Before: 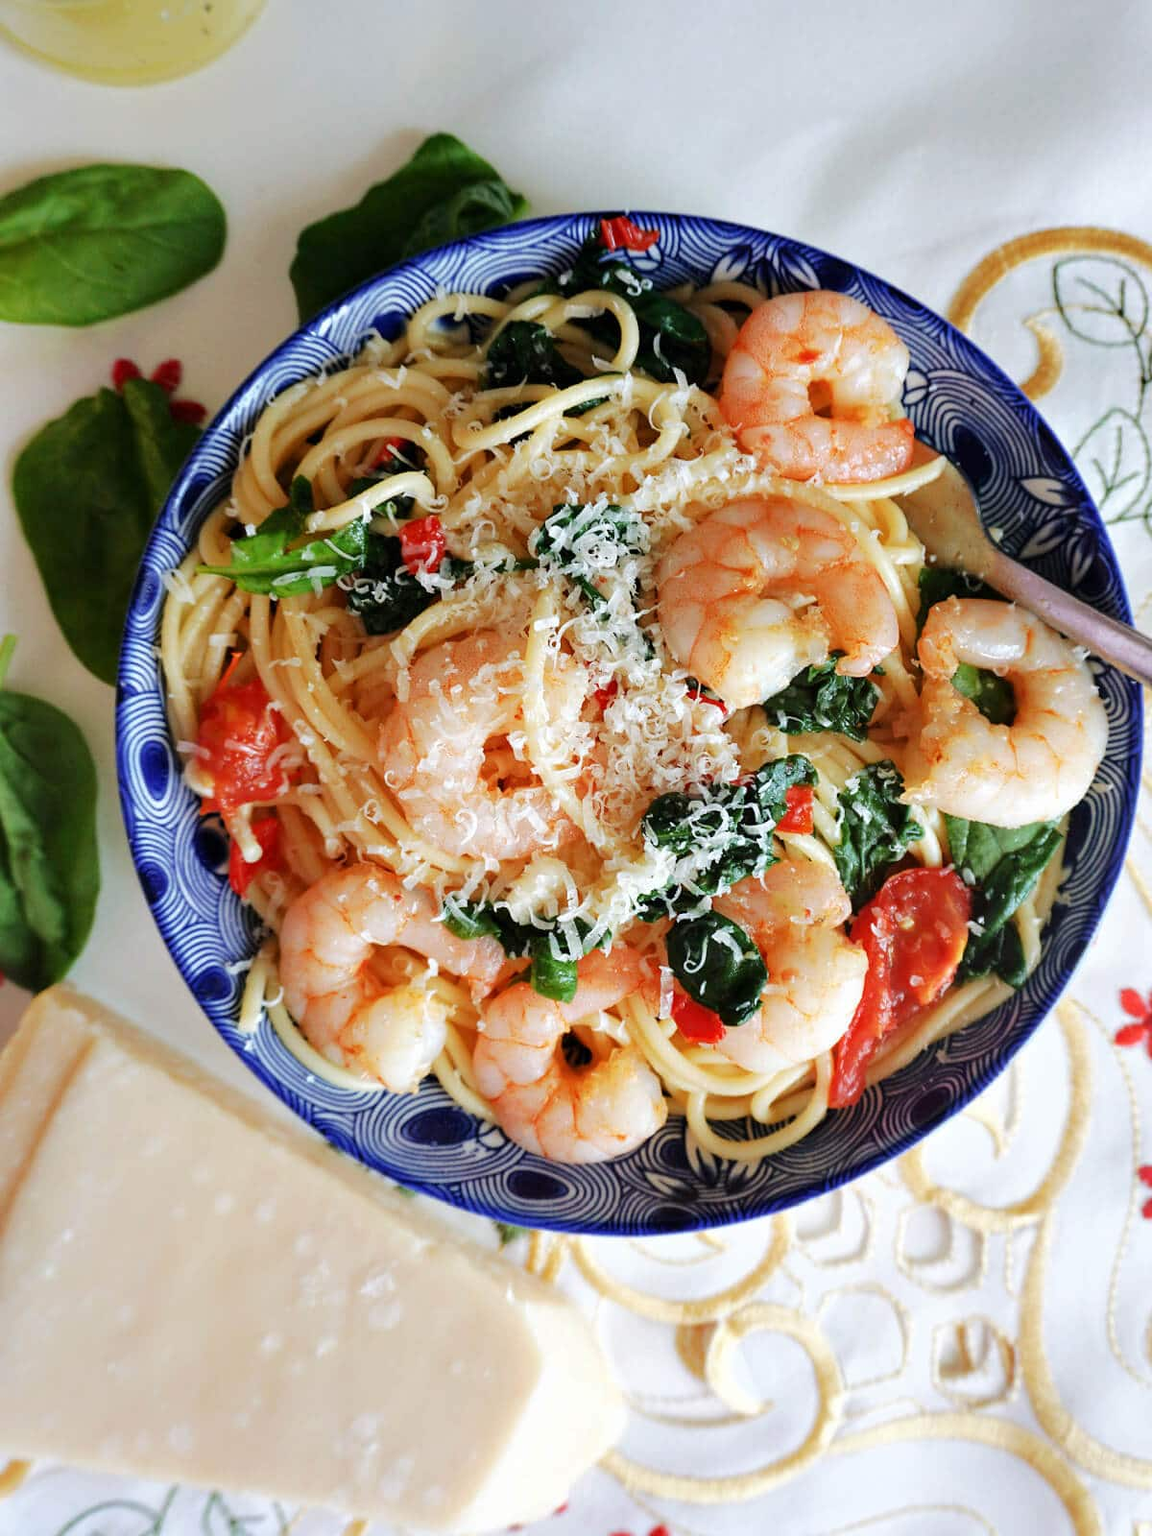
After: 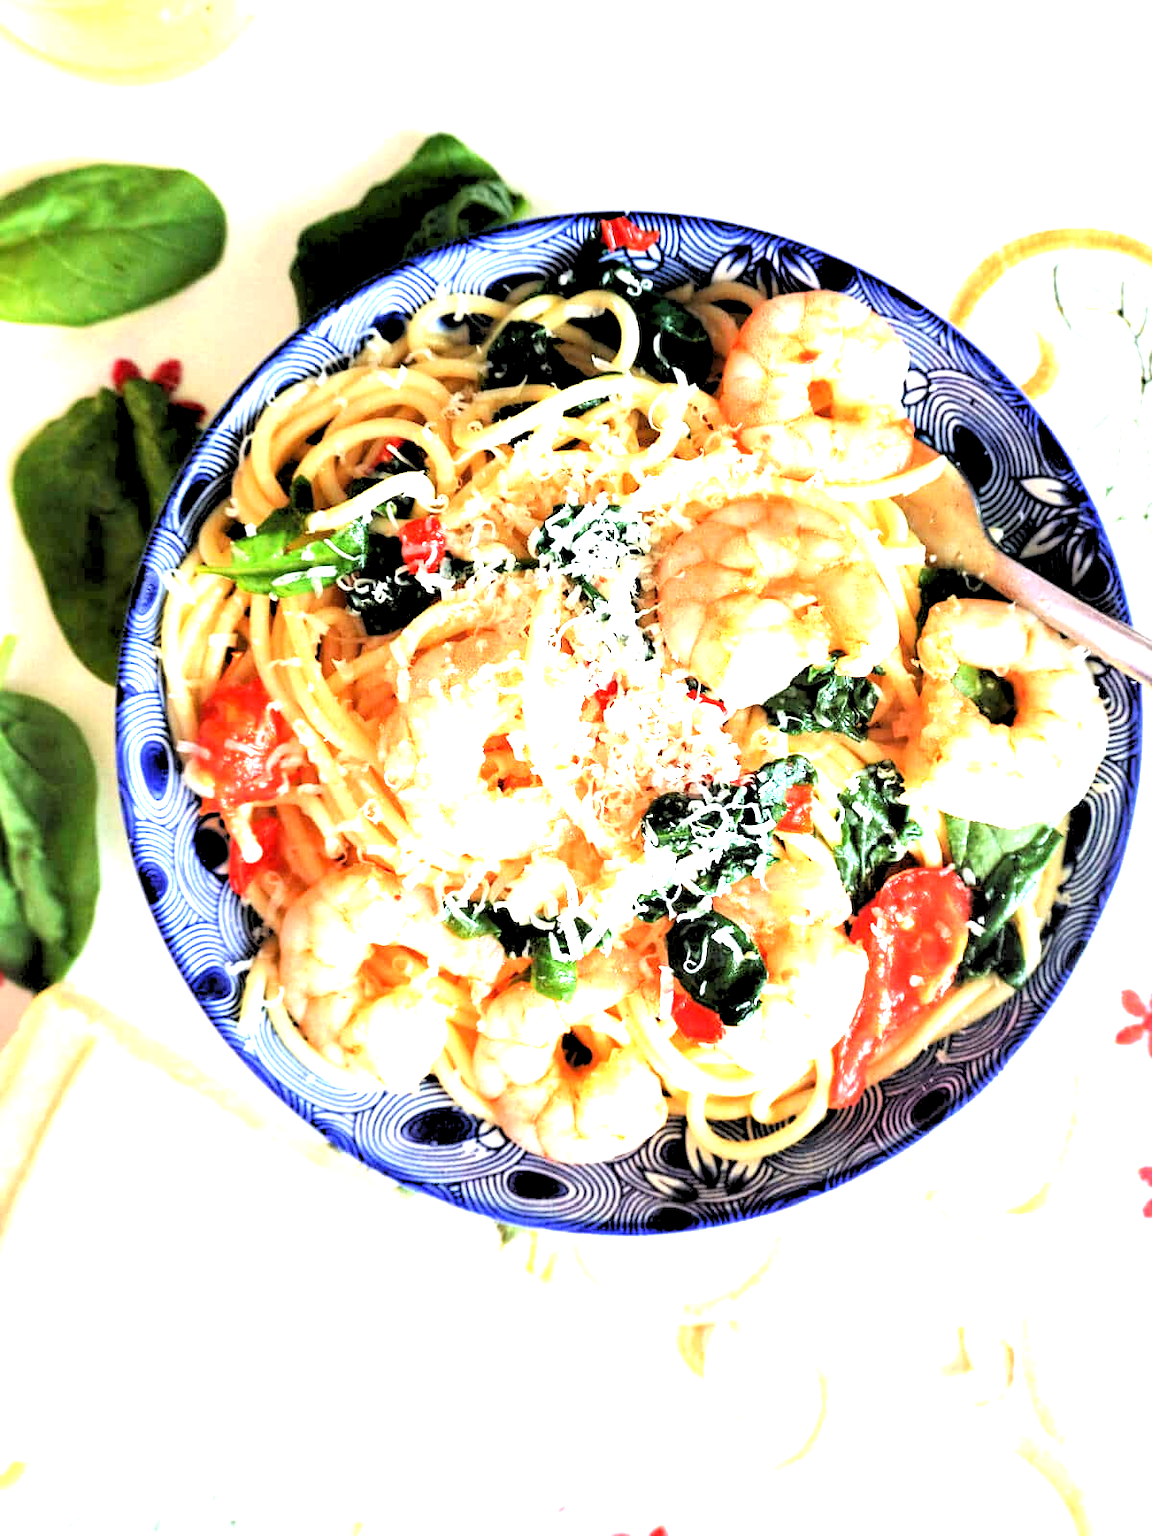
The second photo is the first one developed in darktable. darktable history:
exposure: black level correction 0, exposure 1.675 EV, compensate exposure bias true, compensate highlight preservation false
rgb levels: levels [[0.029, 0.461, 0.922], [0, 0.5, 1], [0, 0.5, 1]]
